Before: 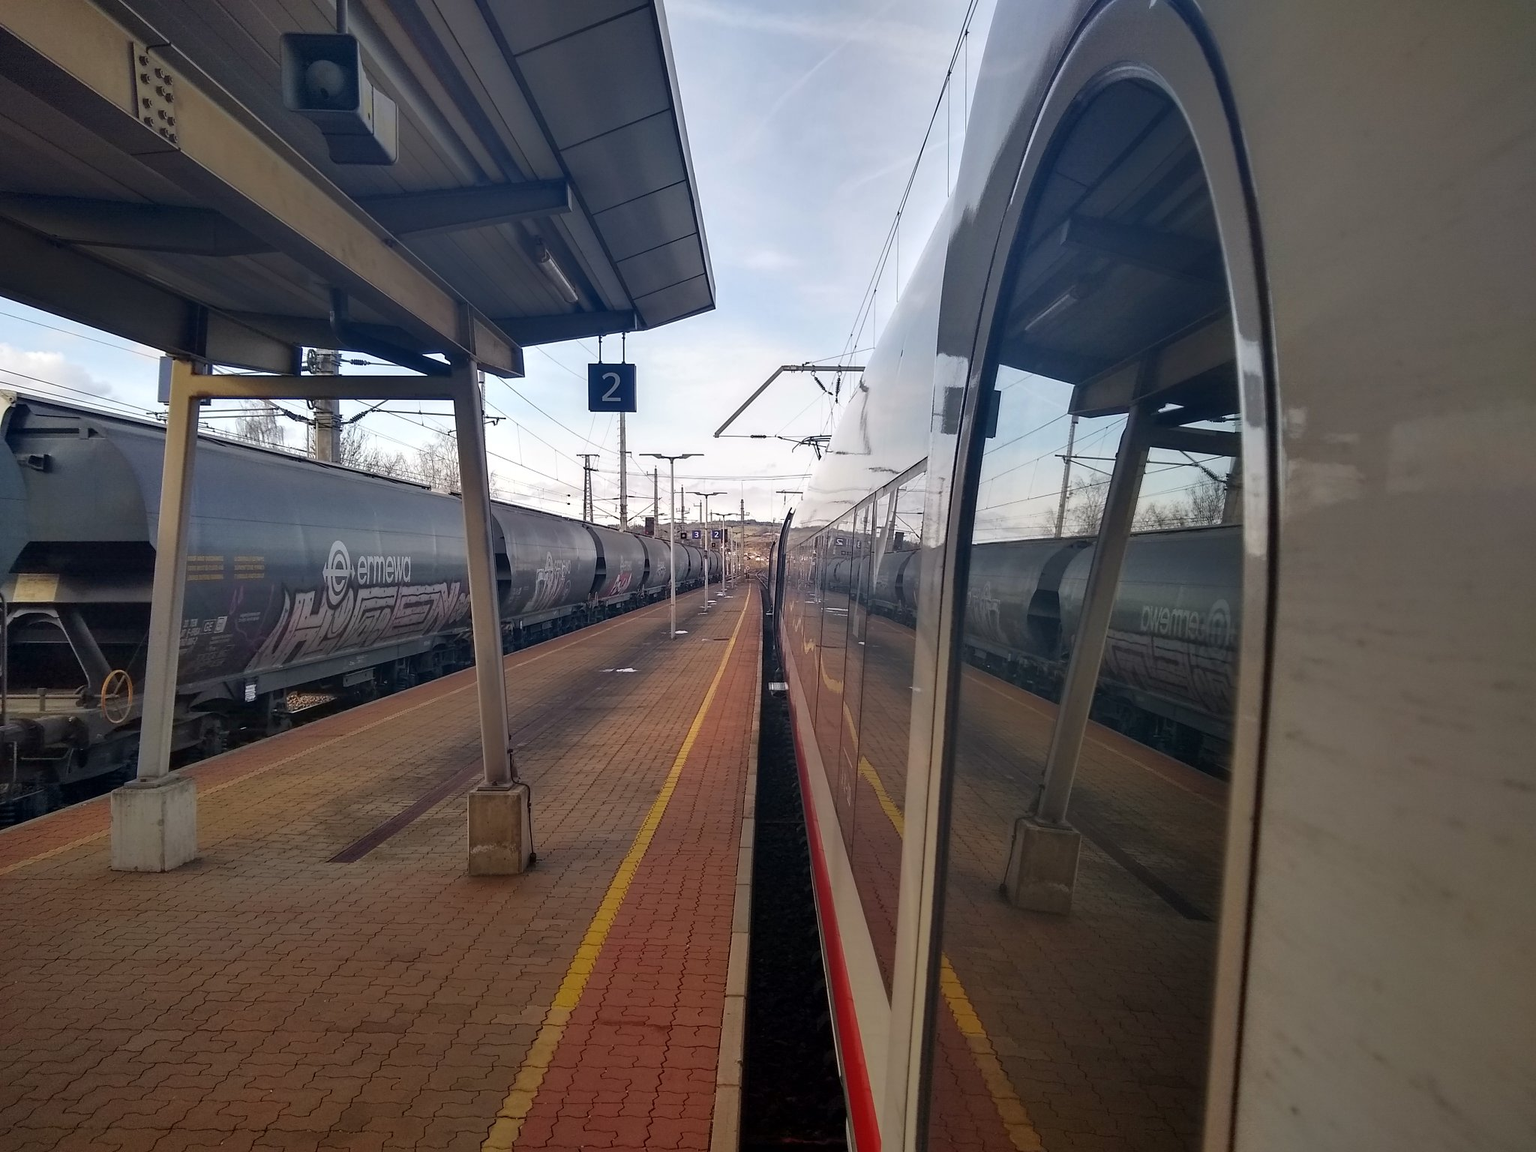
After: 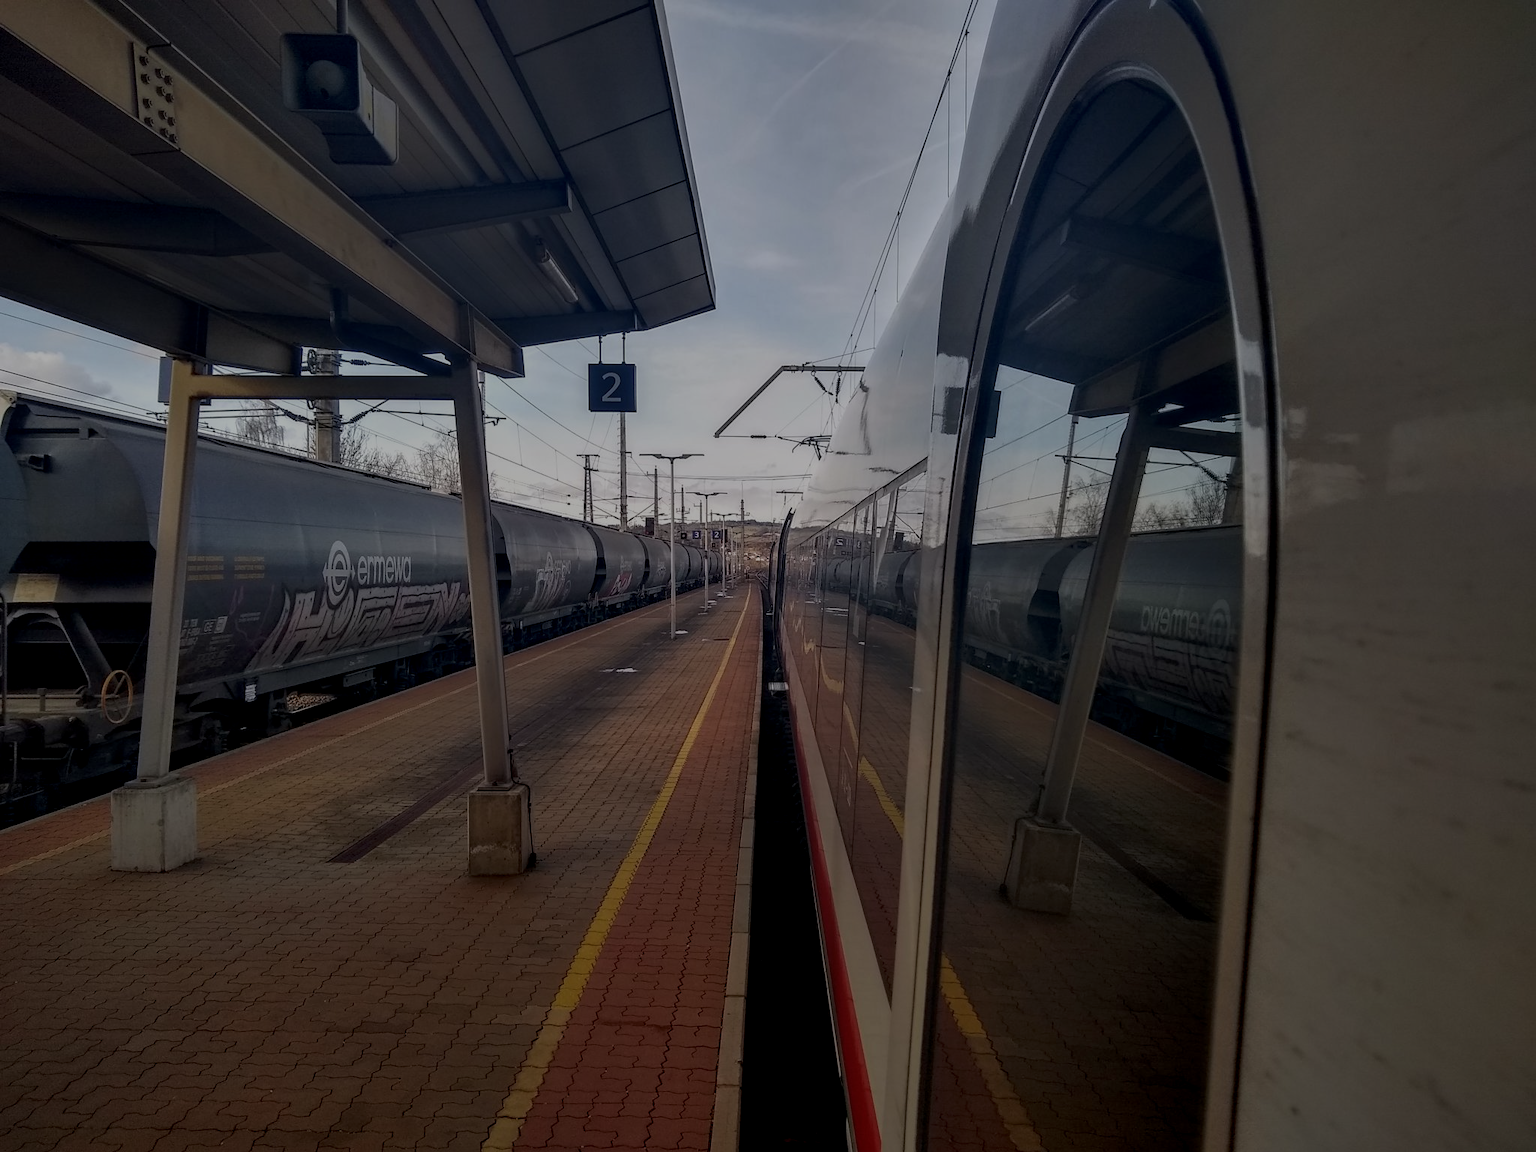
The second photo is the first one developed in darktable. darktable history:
local contrast: detail 130%
exposure: exposure -1.477 EV, compensate highlight preservation false
